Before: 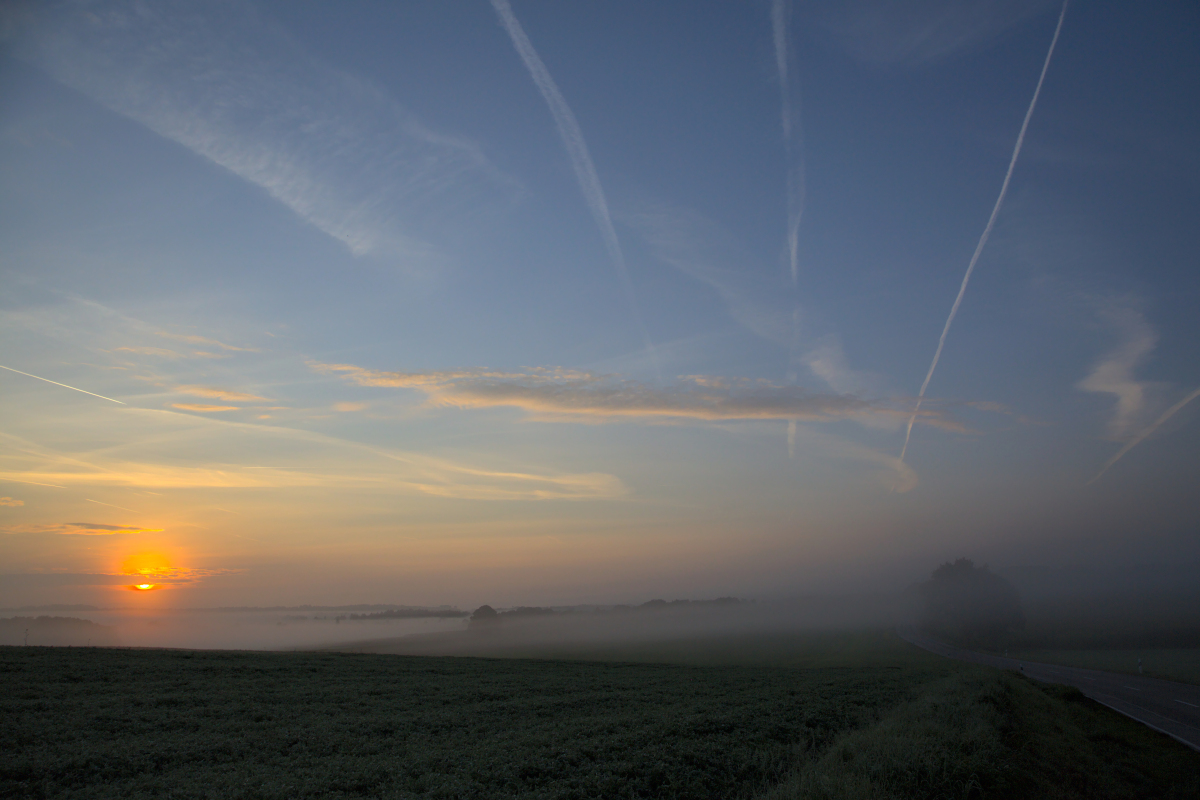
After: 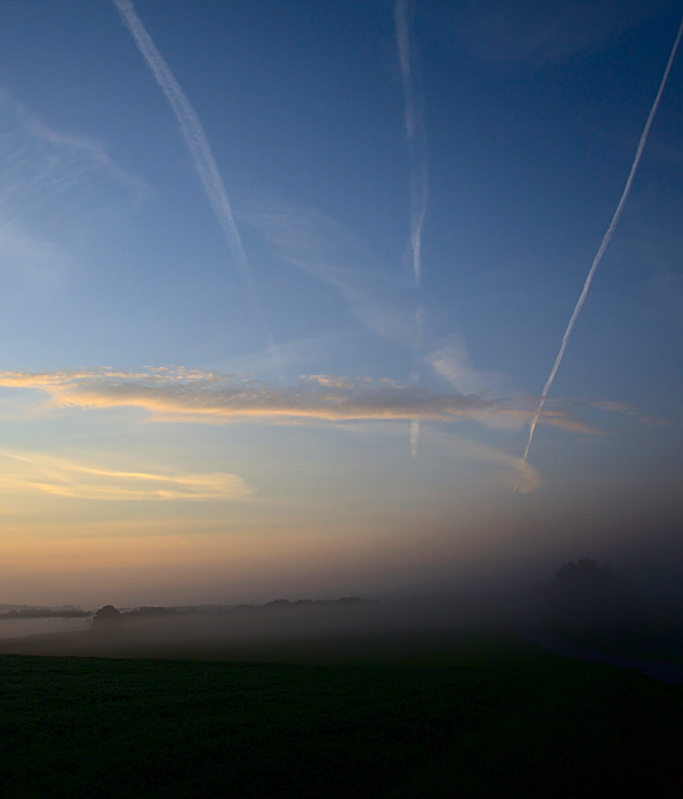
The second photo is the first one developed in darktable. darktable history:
contrast brightness saturation: contrast 0.123, brightness -0.116, saturation 0.2
crop: left 31.445%, top 0.018%, right 11.616%
exposure: black level correction 0.001, exposure 0.499 EV, compensate highlight preservation false
shadows and highlights: shadows -69.19, highlights 35.9, soften with gaussian
sharpen: on, module defaults
